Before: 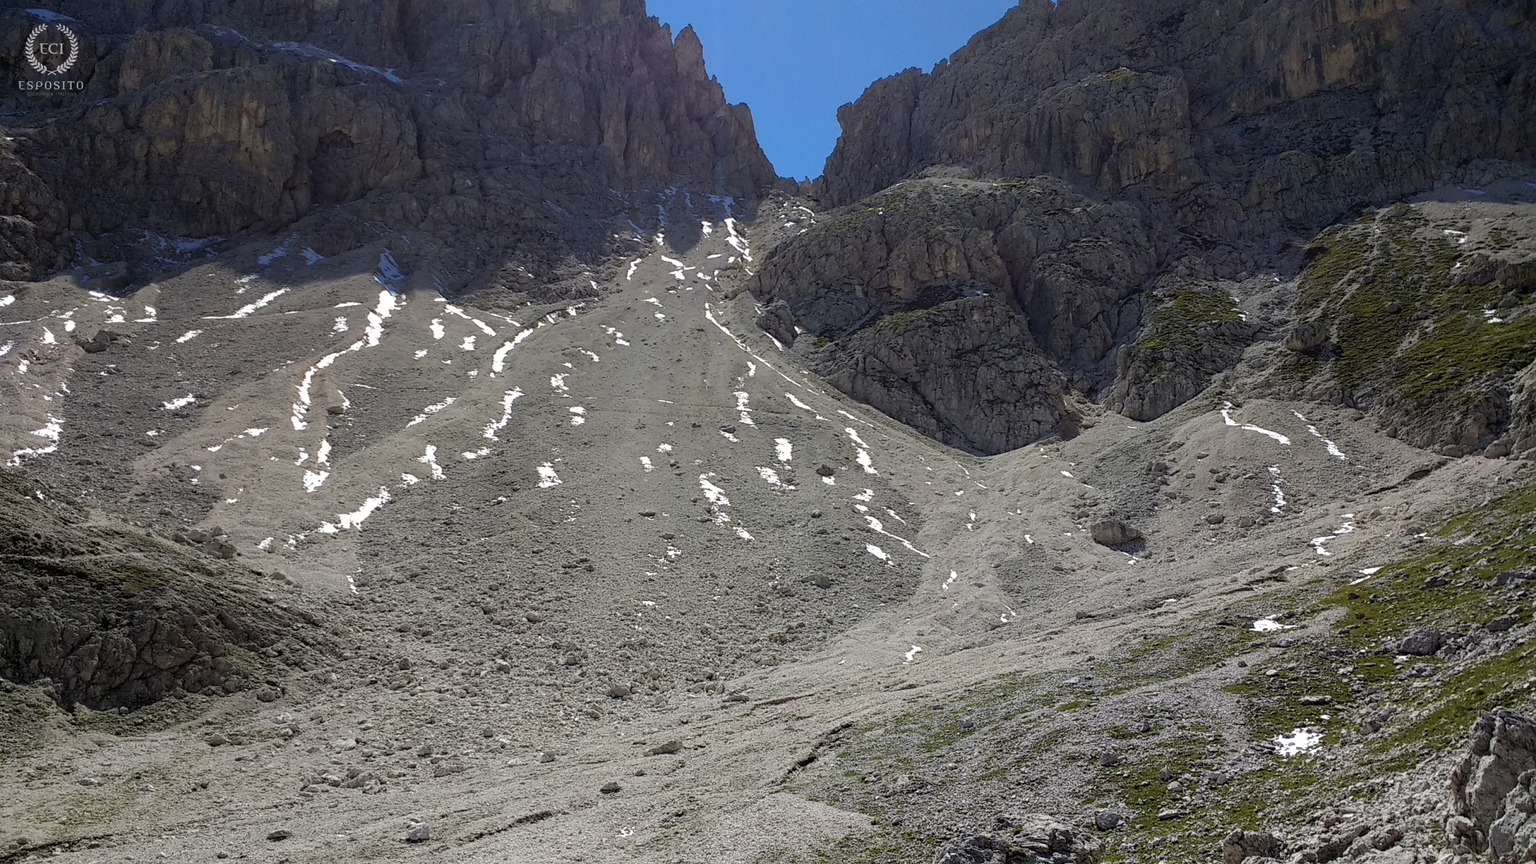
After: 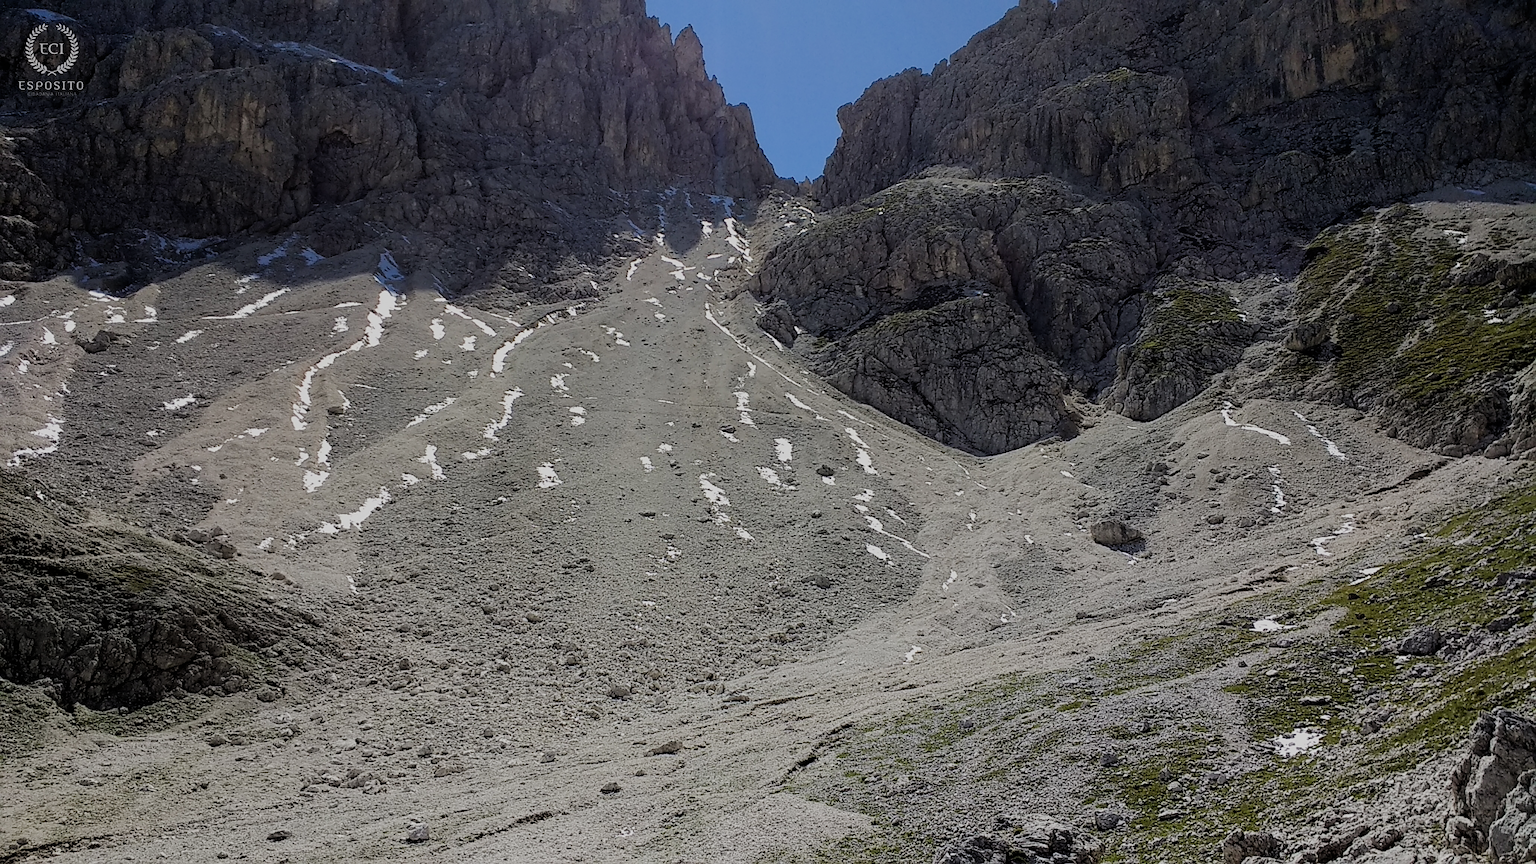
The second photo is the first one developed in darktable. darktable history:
filmic rgb: black relative exposure -6.98 EV, white relative exposure 5.63 EV, hardness 2.86
sharpen: radius 1.458, amount 0.398, threshold 1.271
